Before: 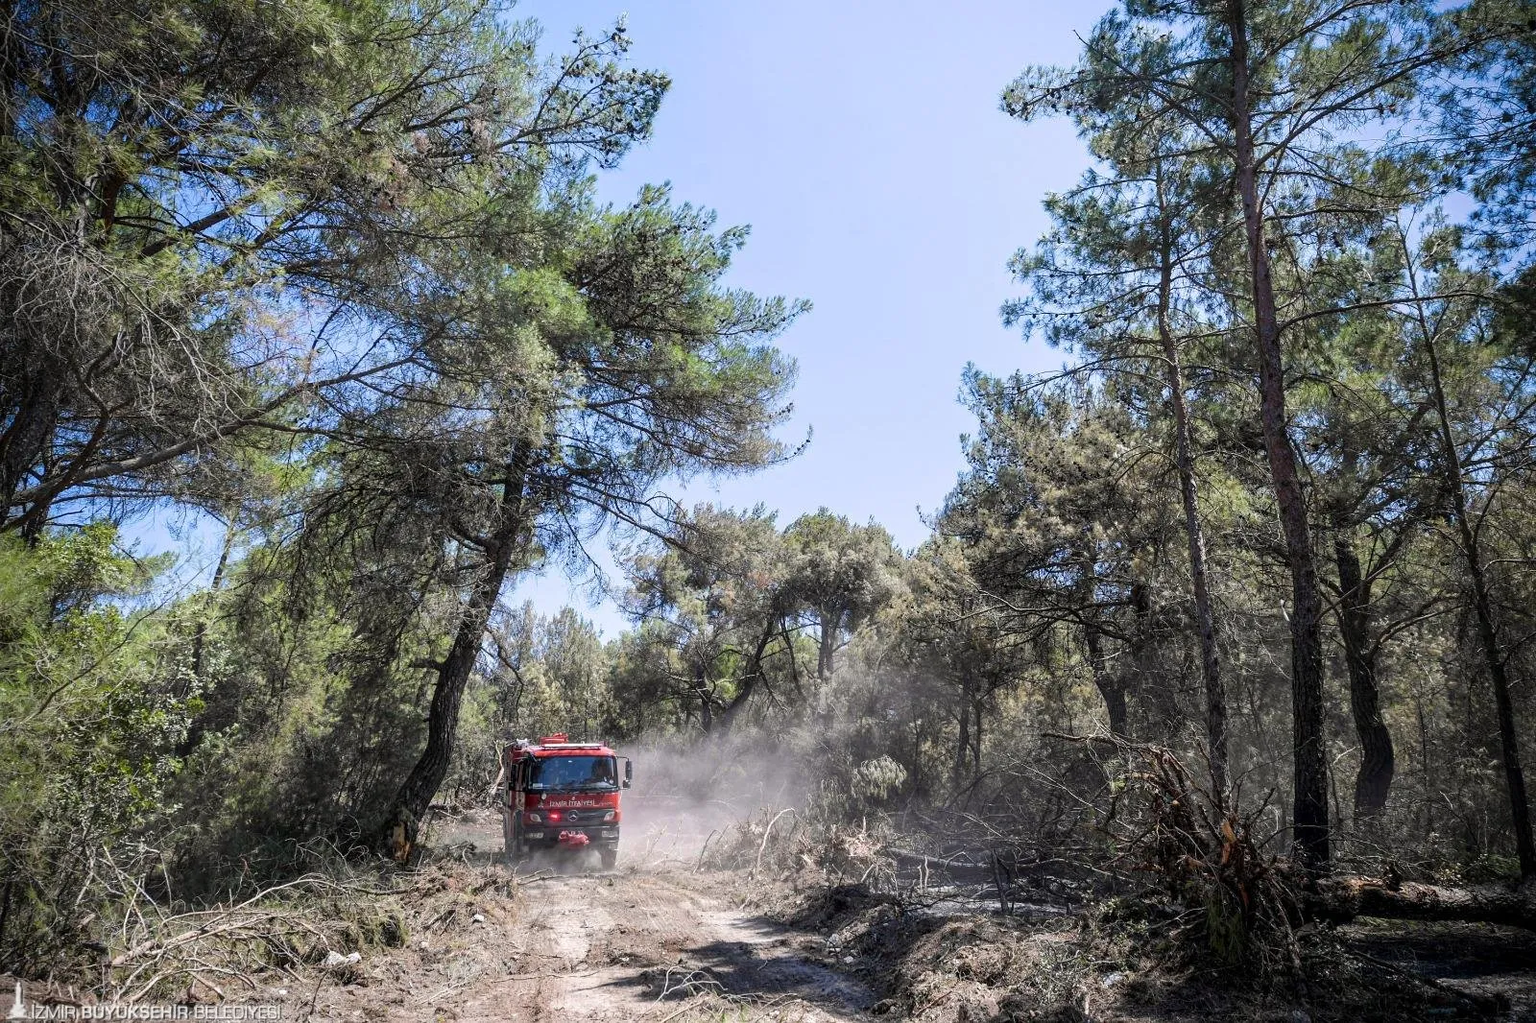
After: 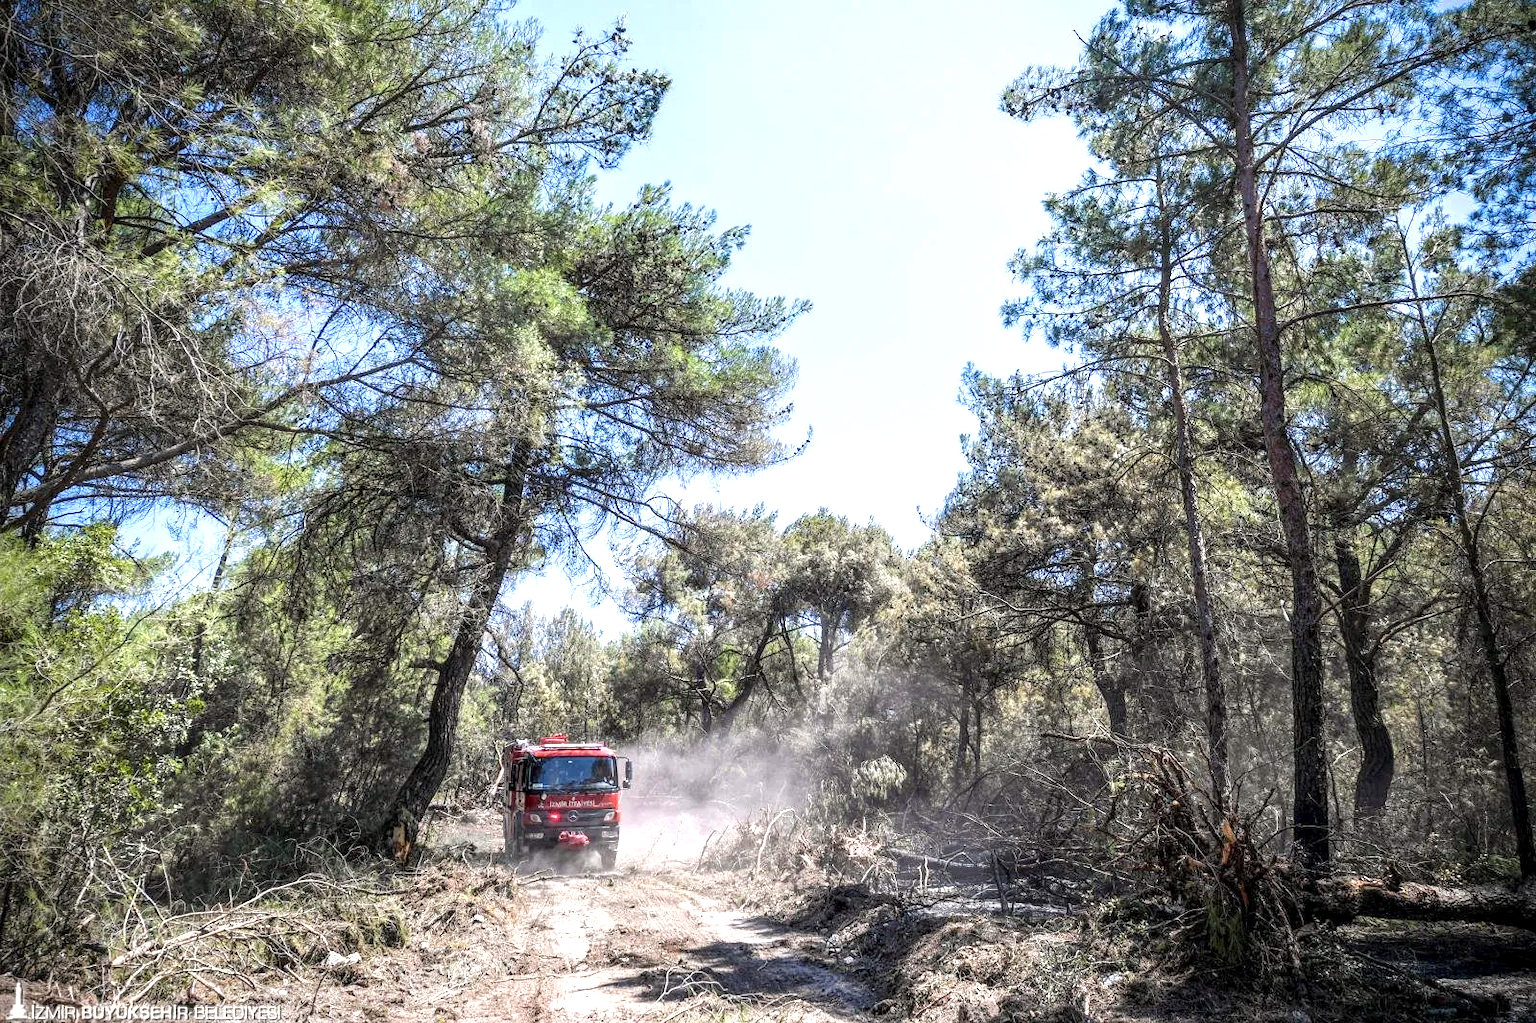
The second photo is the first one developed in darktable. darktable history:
local contrast: on, module defaults
exposure: exposure 0.7 EV, compensate highlight preservation false
